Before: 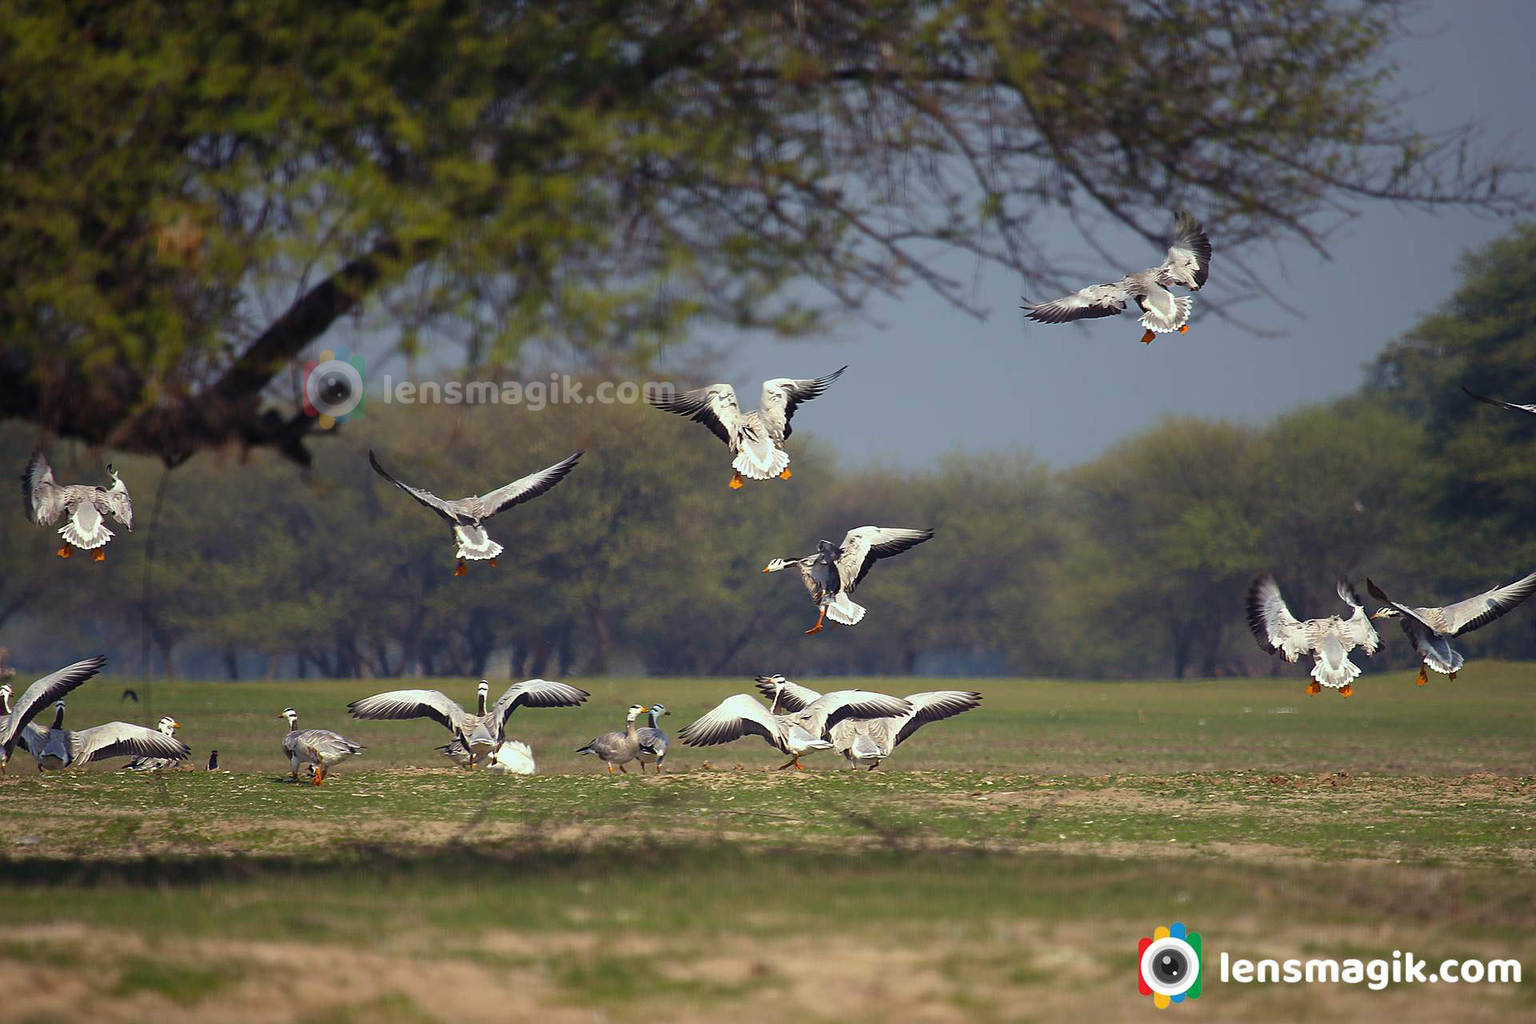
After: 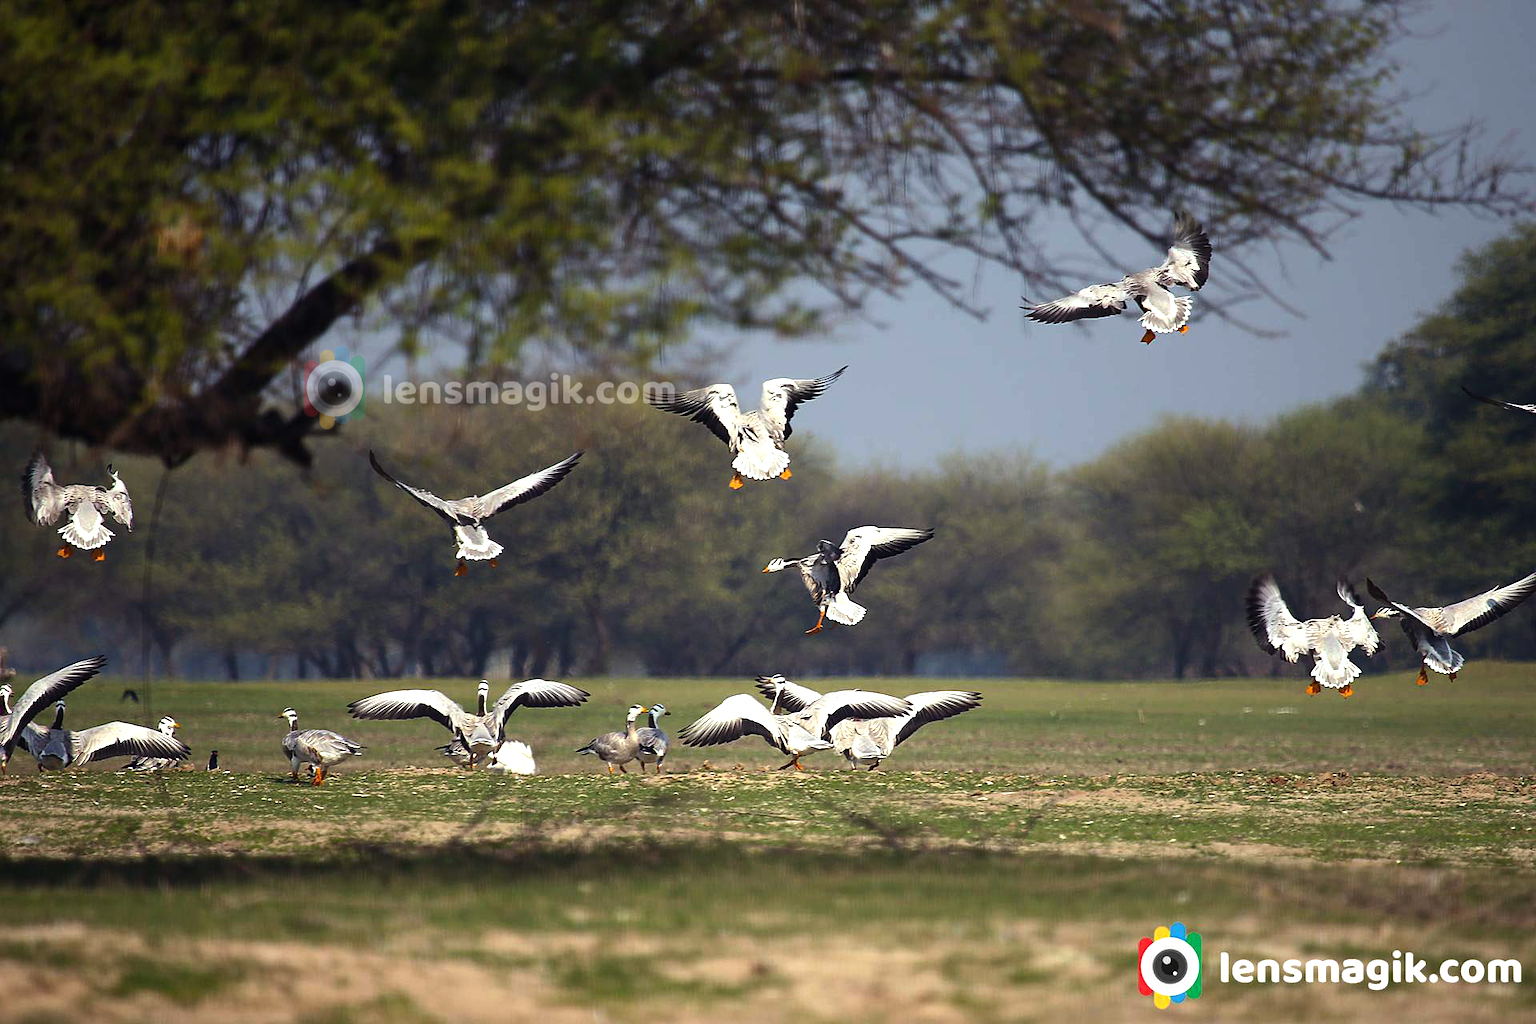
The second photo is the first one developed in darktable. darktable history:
tone equalizer: -8 EV -0.717 EV, -7 EV -0.698 EV, -6 EV -0.591 EV, -5 EV -0.411 EV, -3 EV 0.369 EV, -2 EV 0.6 EV, -1 EV 0.682 EV, +0 EV 0.743 EV, edges refinement/feathering 500, mask exposure compensation -1.57 EV, preserve details no
